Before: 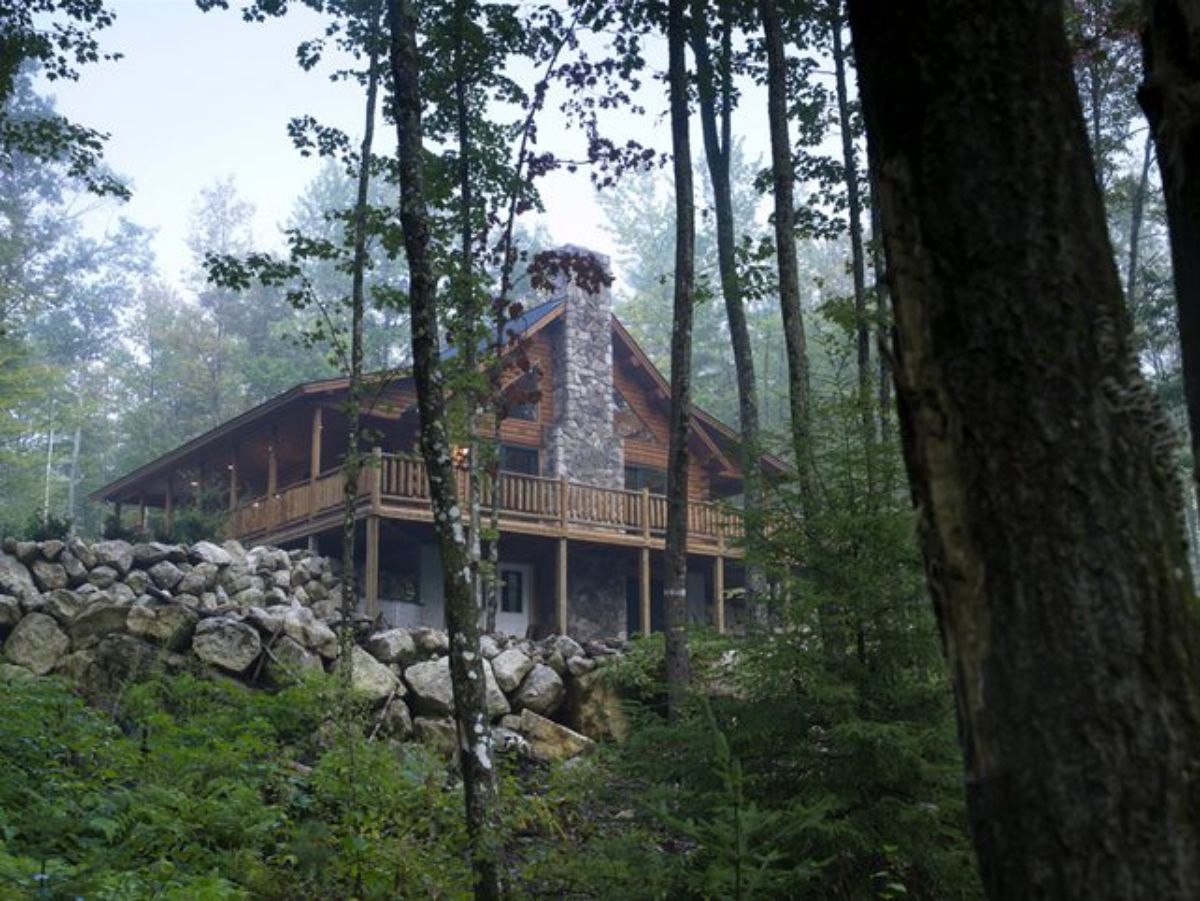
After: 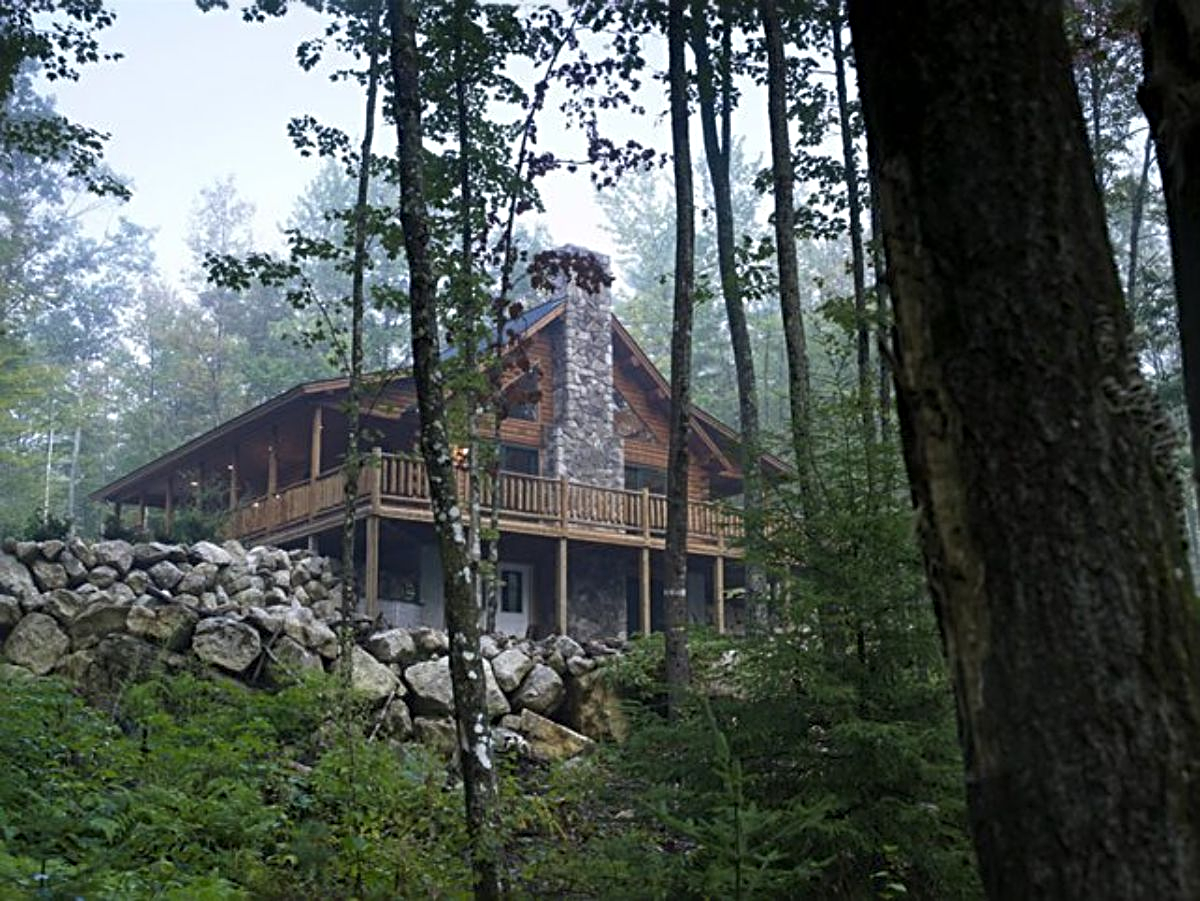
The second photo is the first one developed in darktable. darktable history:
sharpen: radius 3.979
